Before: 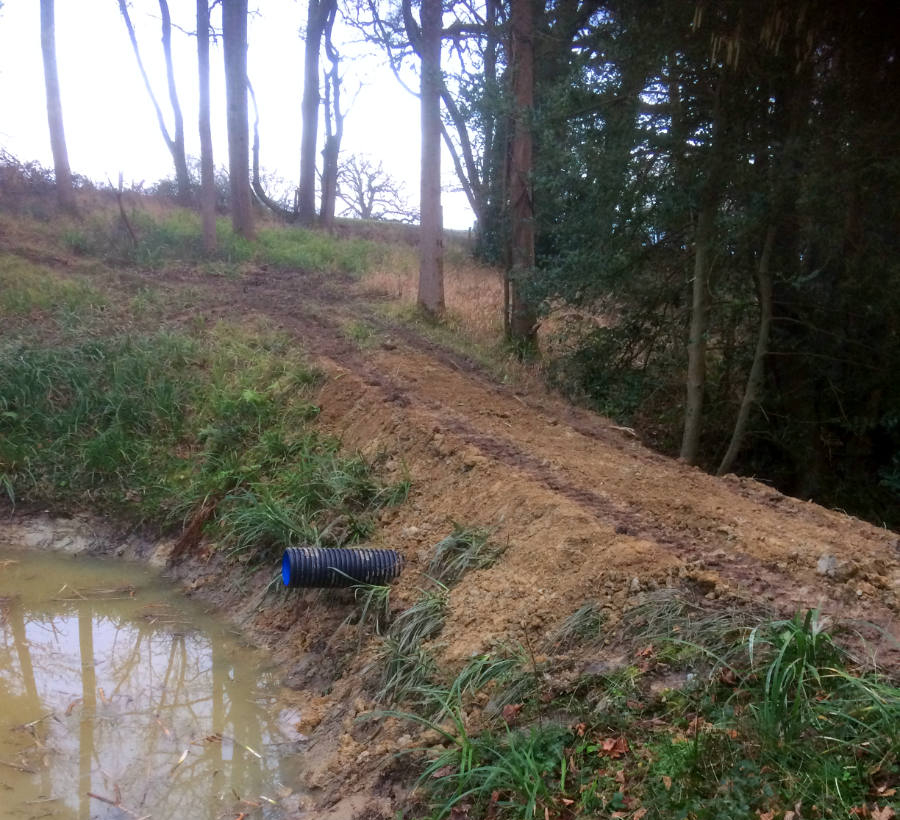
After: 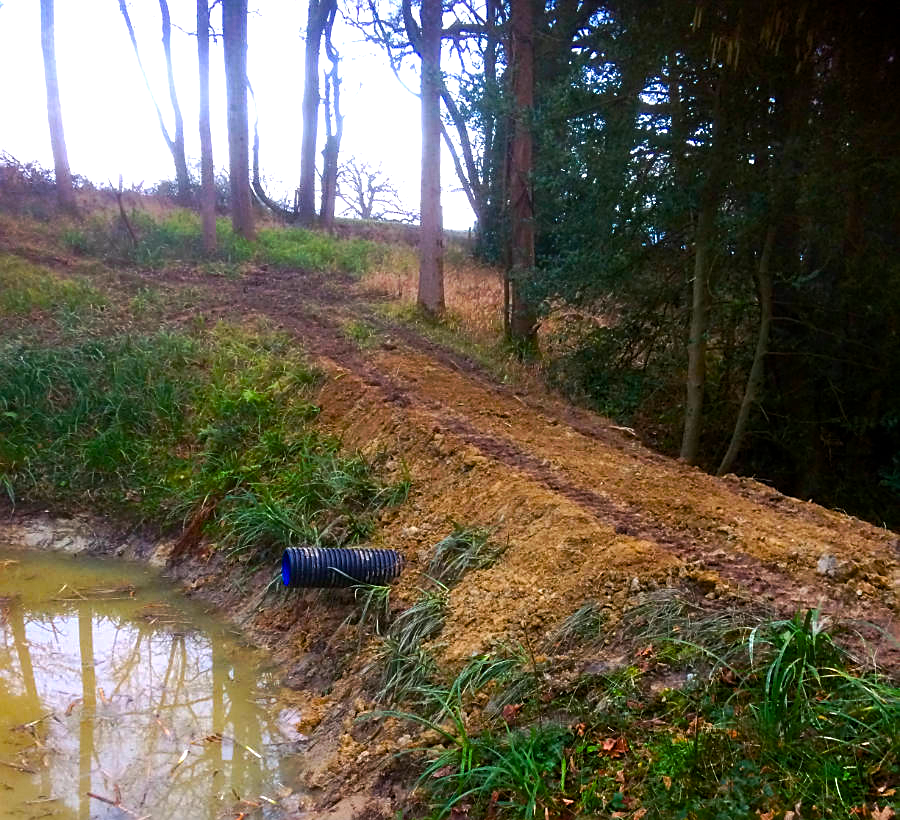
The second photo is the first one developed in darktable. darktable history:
tone curve: curves: ch0 [(0, 0) (0.003, 0.003) (0.011, 0.011) (0.025, 0.025) (0.044, 0.044) (0.069, 0.068) (0.1, 0.099) (0.136, 0.134) (0.177, 0.175) (0.224, 0.222) (0.277, 0.274) (0.335, 0.331) (0.399, 0.395) (0.468, 0.463) (0.543, 0.554) (0.623, 0.632) (0.709, 0.716) (0.801, 0.805) (0.898, 0.9) (1, 1)], preserve colors none
color balance rgb: linear chroma grading › global chroma 9%, perceptual saturation grading › global saturation 36%, perceptual saturation grading › shadows 35%, perceptual brilliance grading › global brilliance 15%, perceptual brilliance grading › shadows -35%, global vibrance 15%
sharpen: on, module defaults
